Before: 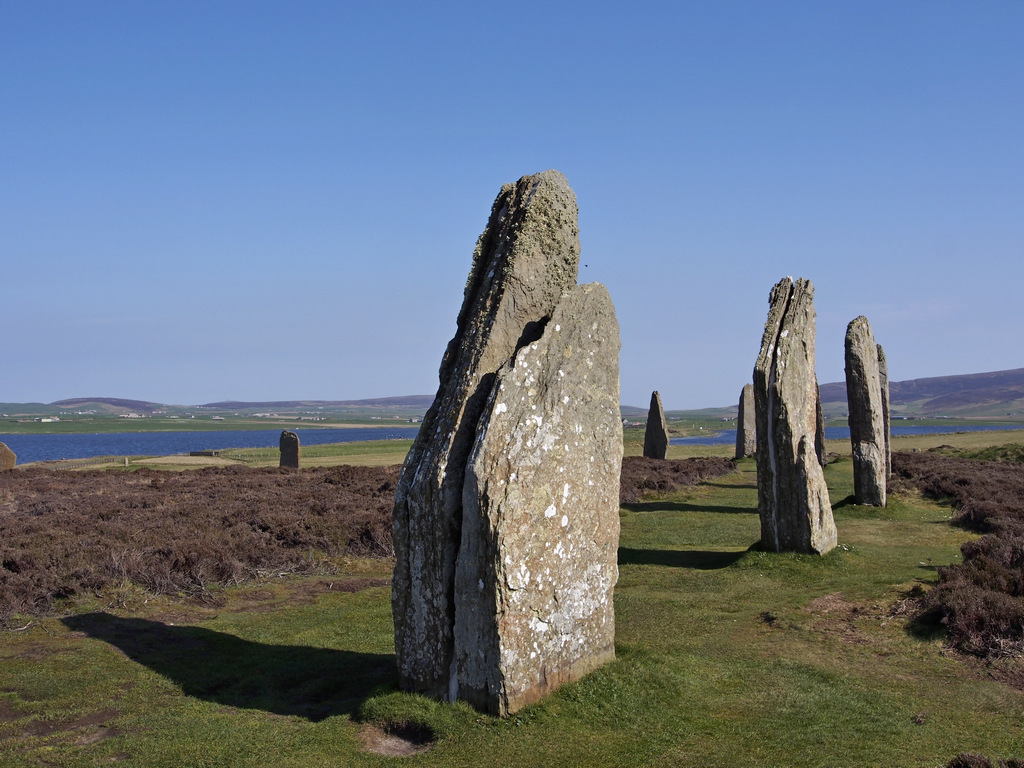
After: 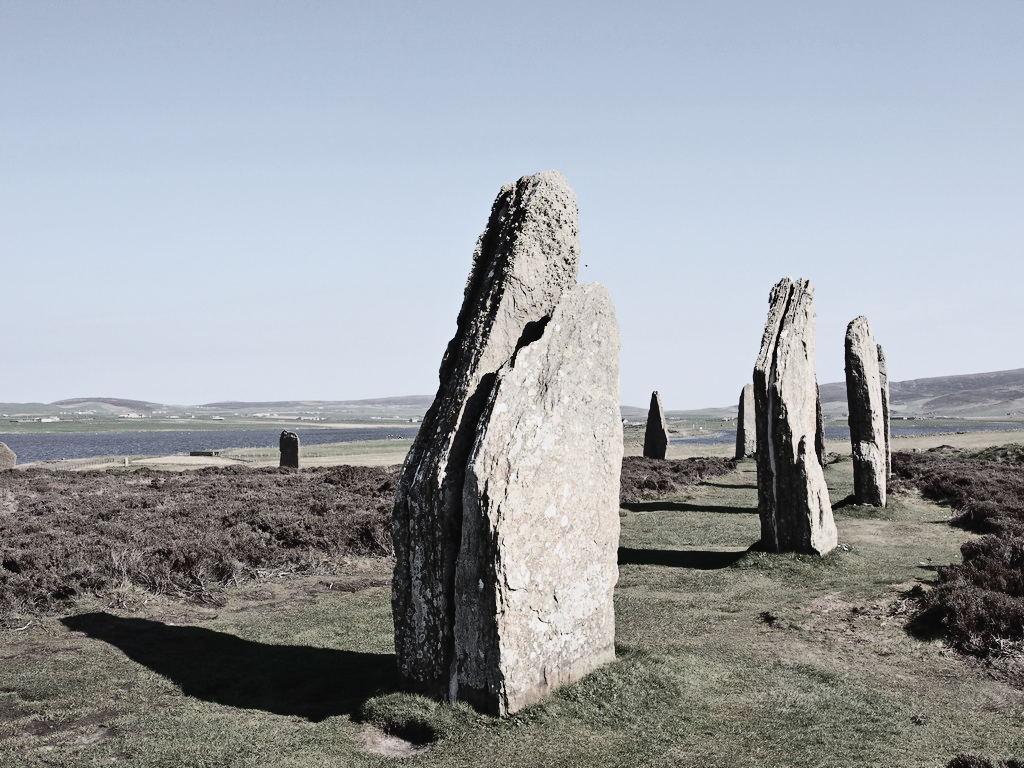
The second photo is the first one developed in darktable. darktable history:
color zones: curves: ch1 [(0, 0.153) (0.143, 0.15) (0.286, 0.151) (0.429, 0.152) (0.571, 0.152) (0.714, 0.151) (0.857, 0.151) (1, 0.153)]
tone curve: curves: ch0 [(0, 0.026) (0.155, 0.133) (0.272, 0.34) (0.434, 0.625) (0.676, 0.871) (0.994, 0.955)], color space Lab, independent channels, preserve colors none
